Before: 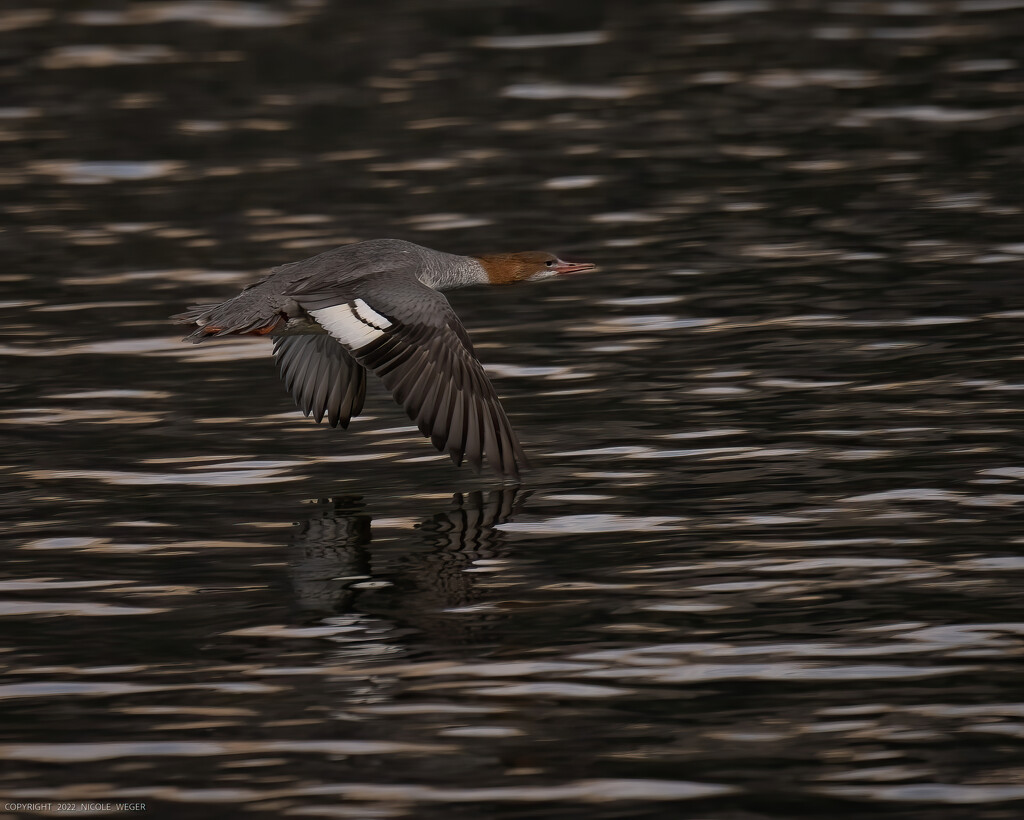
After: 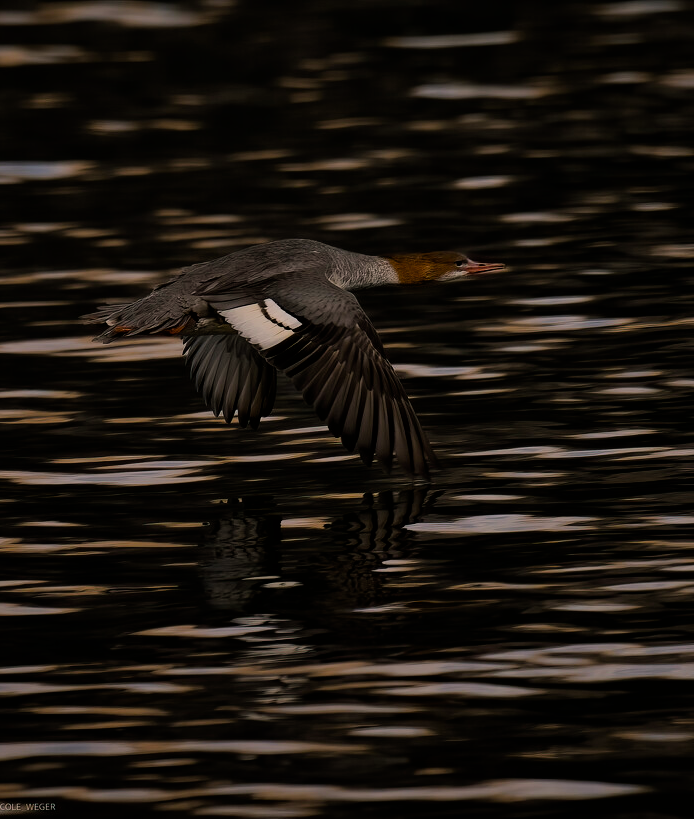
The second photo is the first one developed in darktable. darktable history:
filmic rgb: black relative exposure -7.65 EV, white relative exposure 4.56 EV, hardness 3.61, iterations of high-quality reconstruction 0
crop and rotate: left 8.849%, right 23.303%
color balance rgb: shadows lift › chroma 3.825%, shadows lift › hue 89.73°, power › luminance -14.816%, highlights gain › chroma 2.959%, highlights gain › hue 61.2°, linear chroma grading › global chroma 15.176%, perceptual saturation grading › global saturation 25.86%, global vibrance 20.747%
